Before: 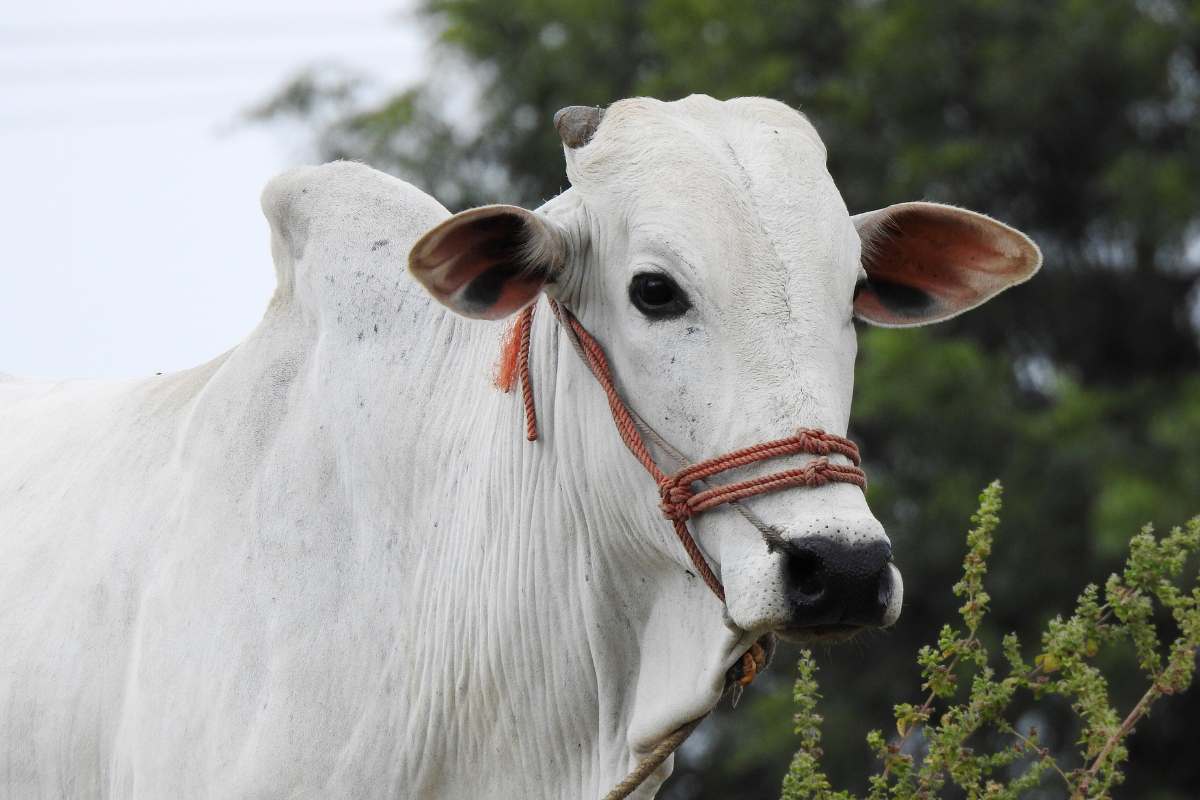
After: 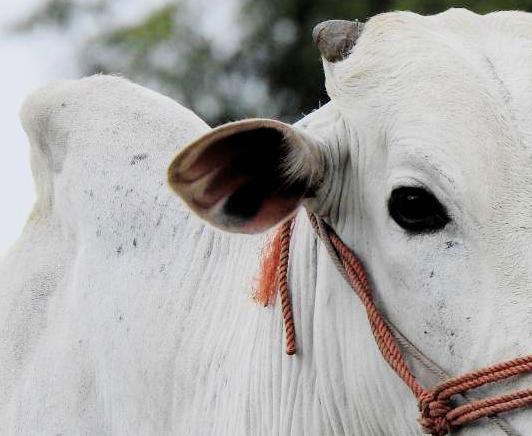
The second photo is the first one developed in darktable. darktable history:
crop: left 20.136%, top 10.867%, right 35.524%, bottom 34.564%
filmic rgb: black relative exposure -5.02 EV, white relative exposure 3.19 EV, hardness 3.45, contrast 1.186, highlights saturation mix -30.76%
velvia: on, module defaults
